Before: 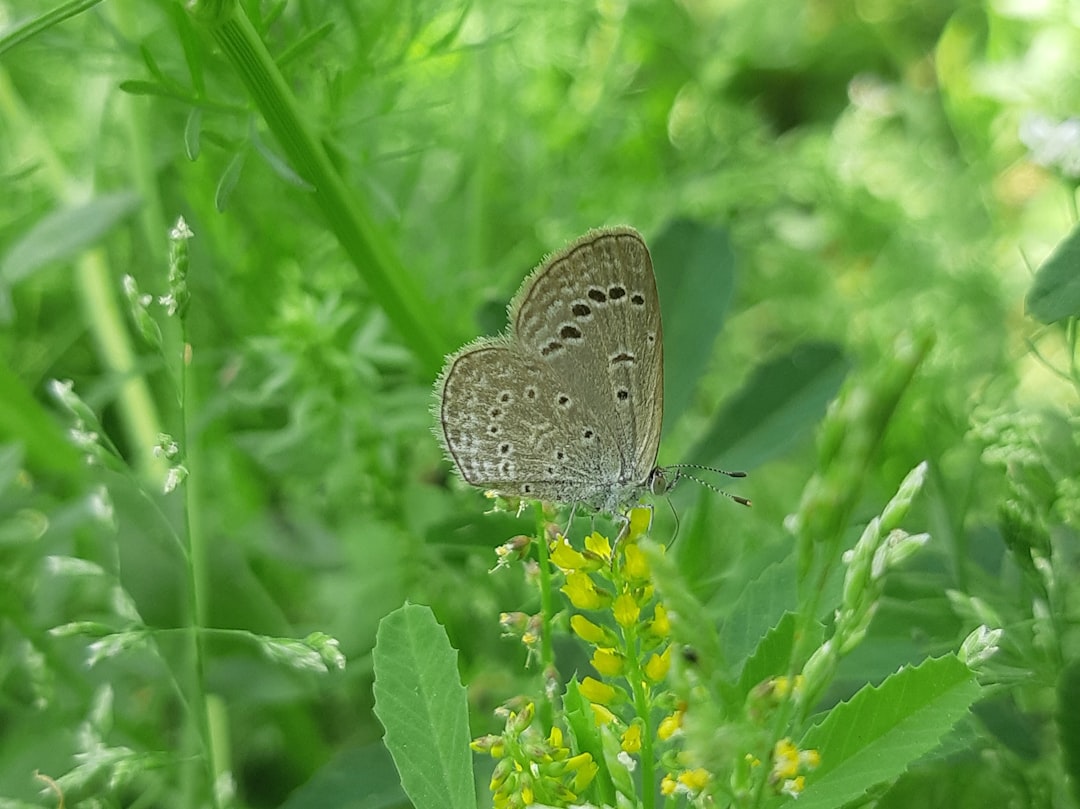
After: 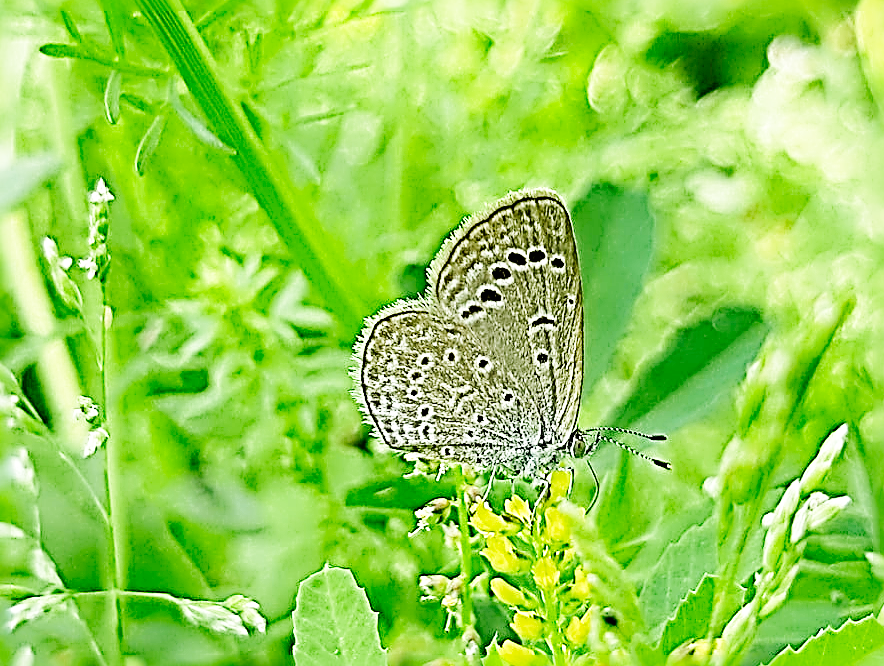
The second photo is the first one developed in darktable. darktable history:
sharpen: radius 4.037, amount 1.994
base curve: curves: ch0 [(0, 0) (0, 0) (0.002, 0.001) (0.008, 0.003) (0.019, 0.011) (0.037, 0.037) (0.064, 0.11) (0.102, 0.232) (0.152, 0.379) (0.216, 0.524) (0.296, 0.665) (0.394, 0.789) (0.512, 0.881) (0.651, 0.945) (0.813, 0.986) (1, 1)], preserve colors none
crop and rotate: left 7.544%, top 4.576%, right 10.56%, bottom 13.043%
